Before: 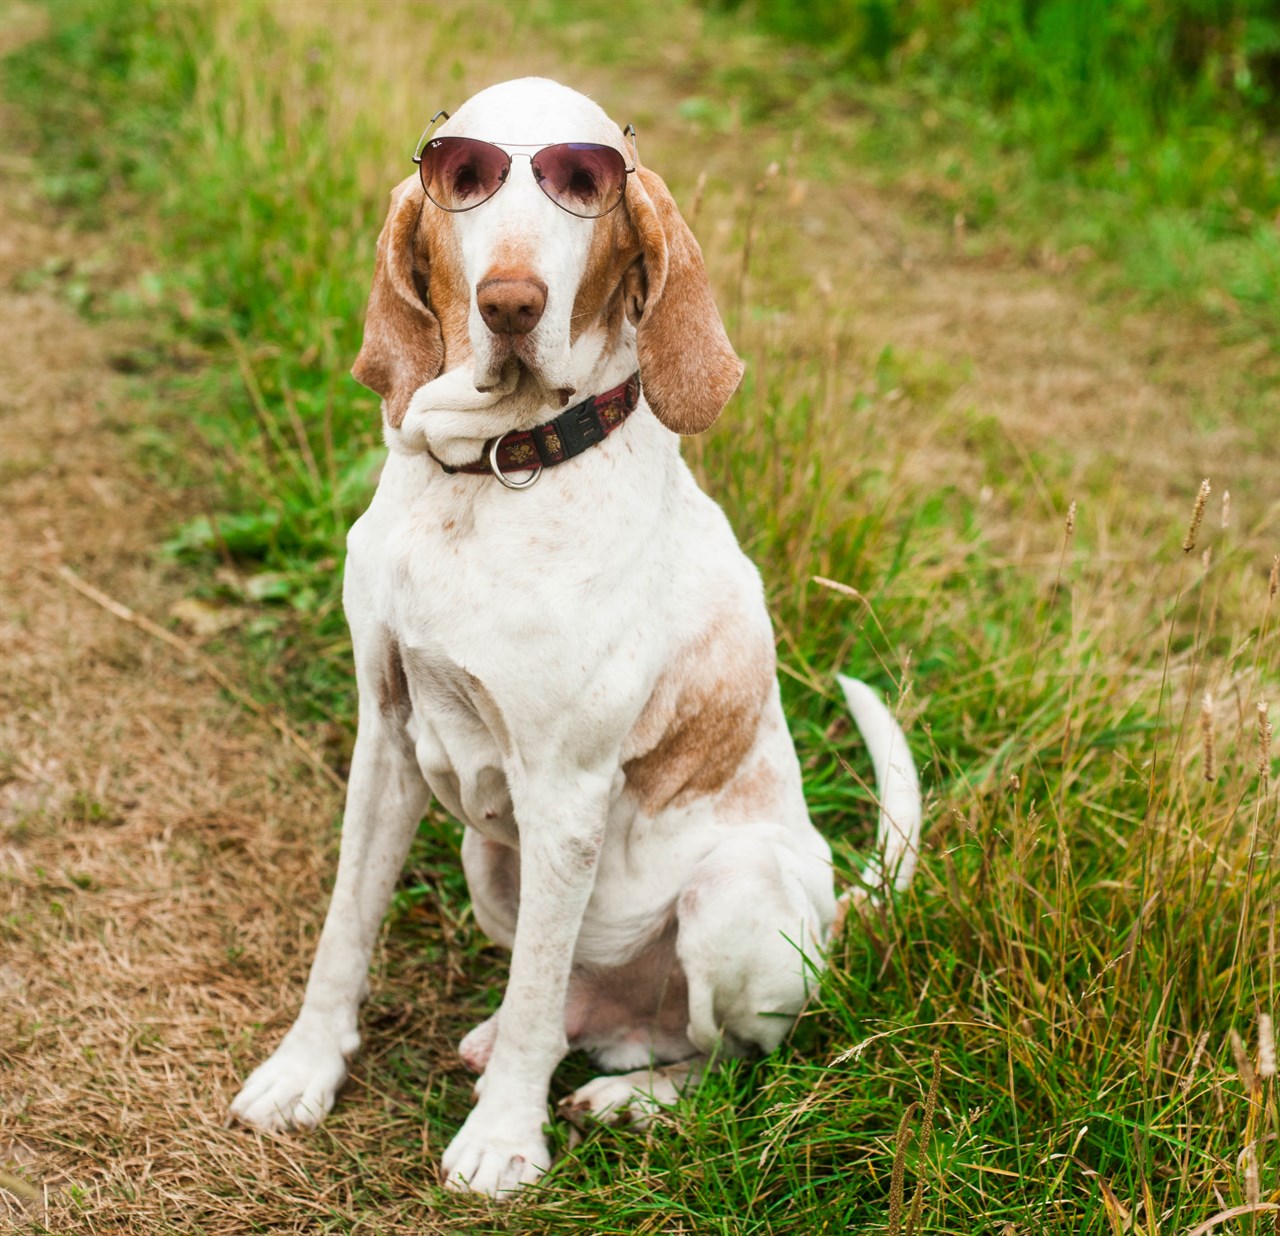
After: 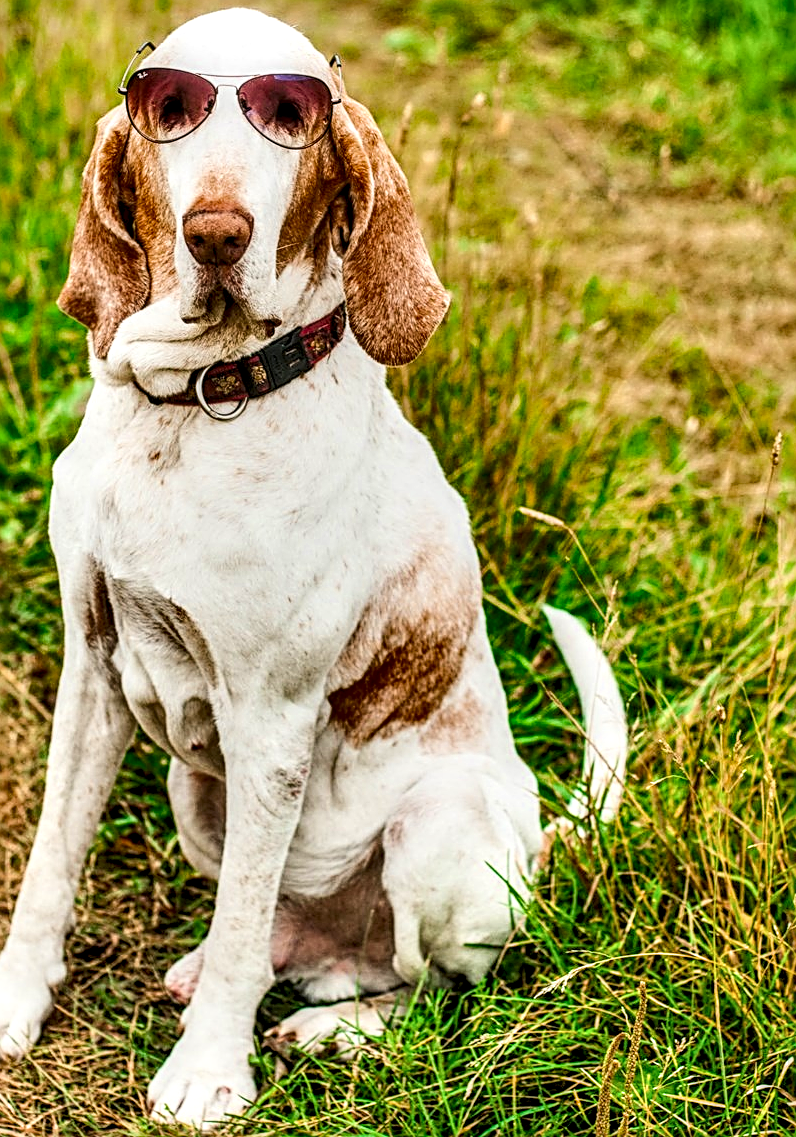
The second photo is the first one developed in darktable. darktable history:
filmic rgb: black relative exposure -7.65 EV, white relative exposure 4.56 EV, hardness 3.61, color science v6 (2022), iterations of high-quality reconstruction 0
crop and rotate: left 22.983%, top 5.628%, right 14.818%, bottom 2.313%
local contrast: highlights 17%, detail 186%
shadows and highlights: white point adjustment 0.076, highlights -71.36, soften with gaussian
exposure: black level correction 0, exposure 0.95 EV, compensate highlight preservation false
color balance rgb: perceptual saturation grading › global saturation 10.004%
sharpen: radius 2.804, amount 0.708
